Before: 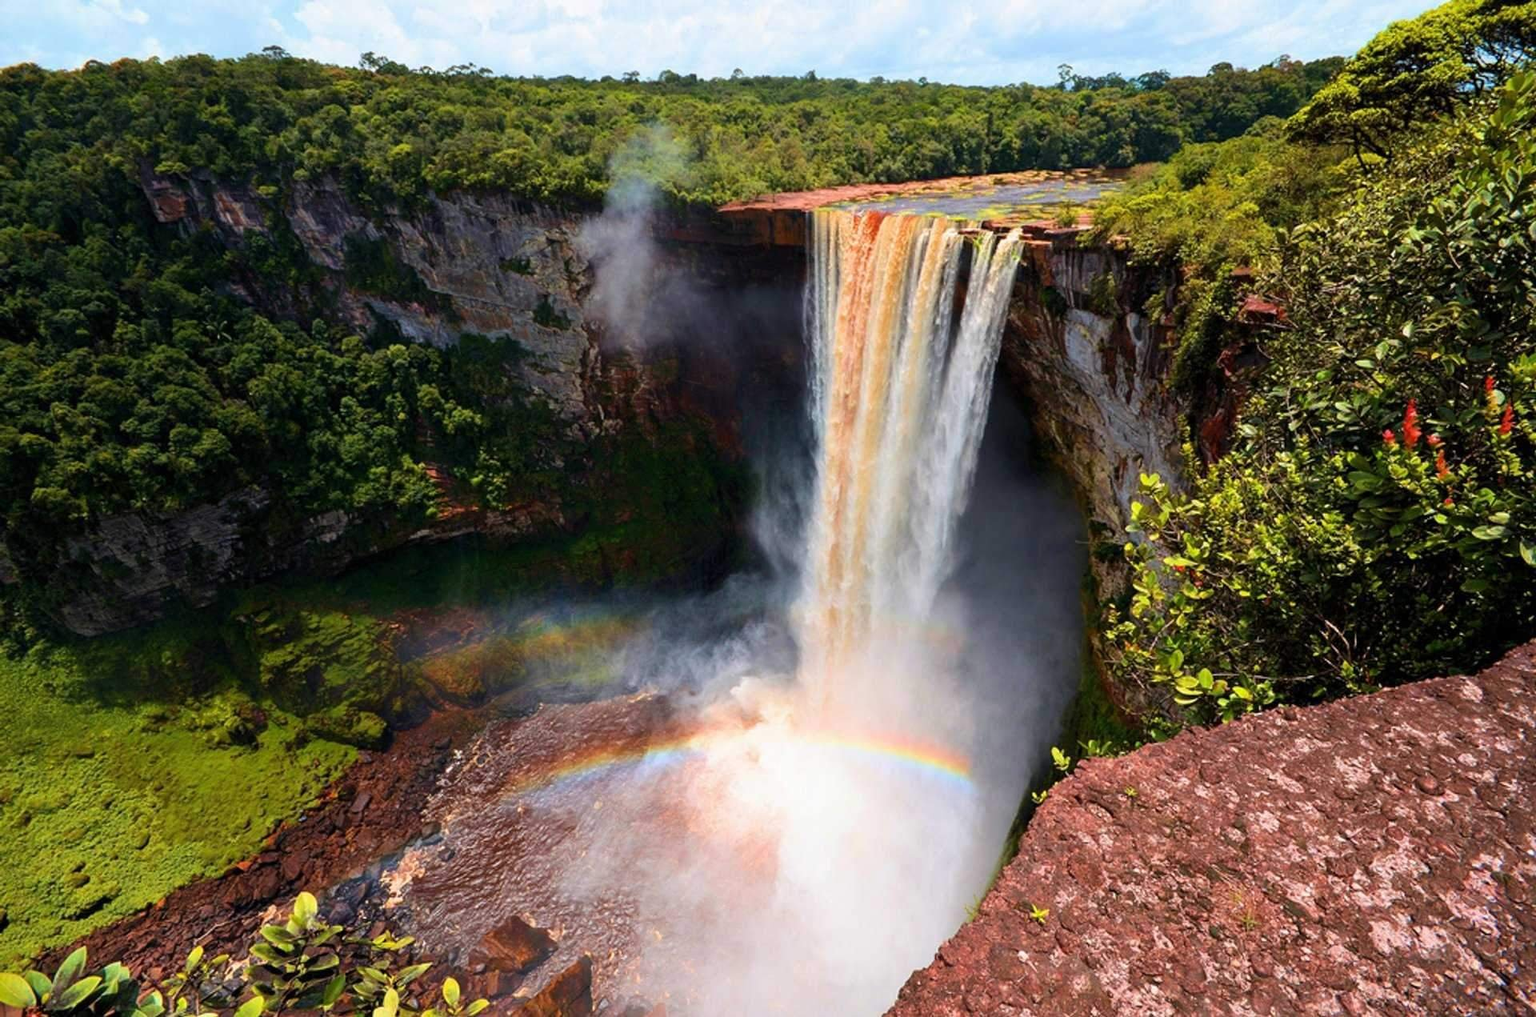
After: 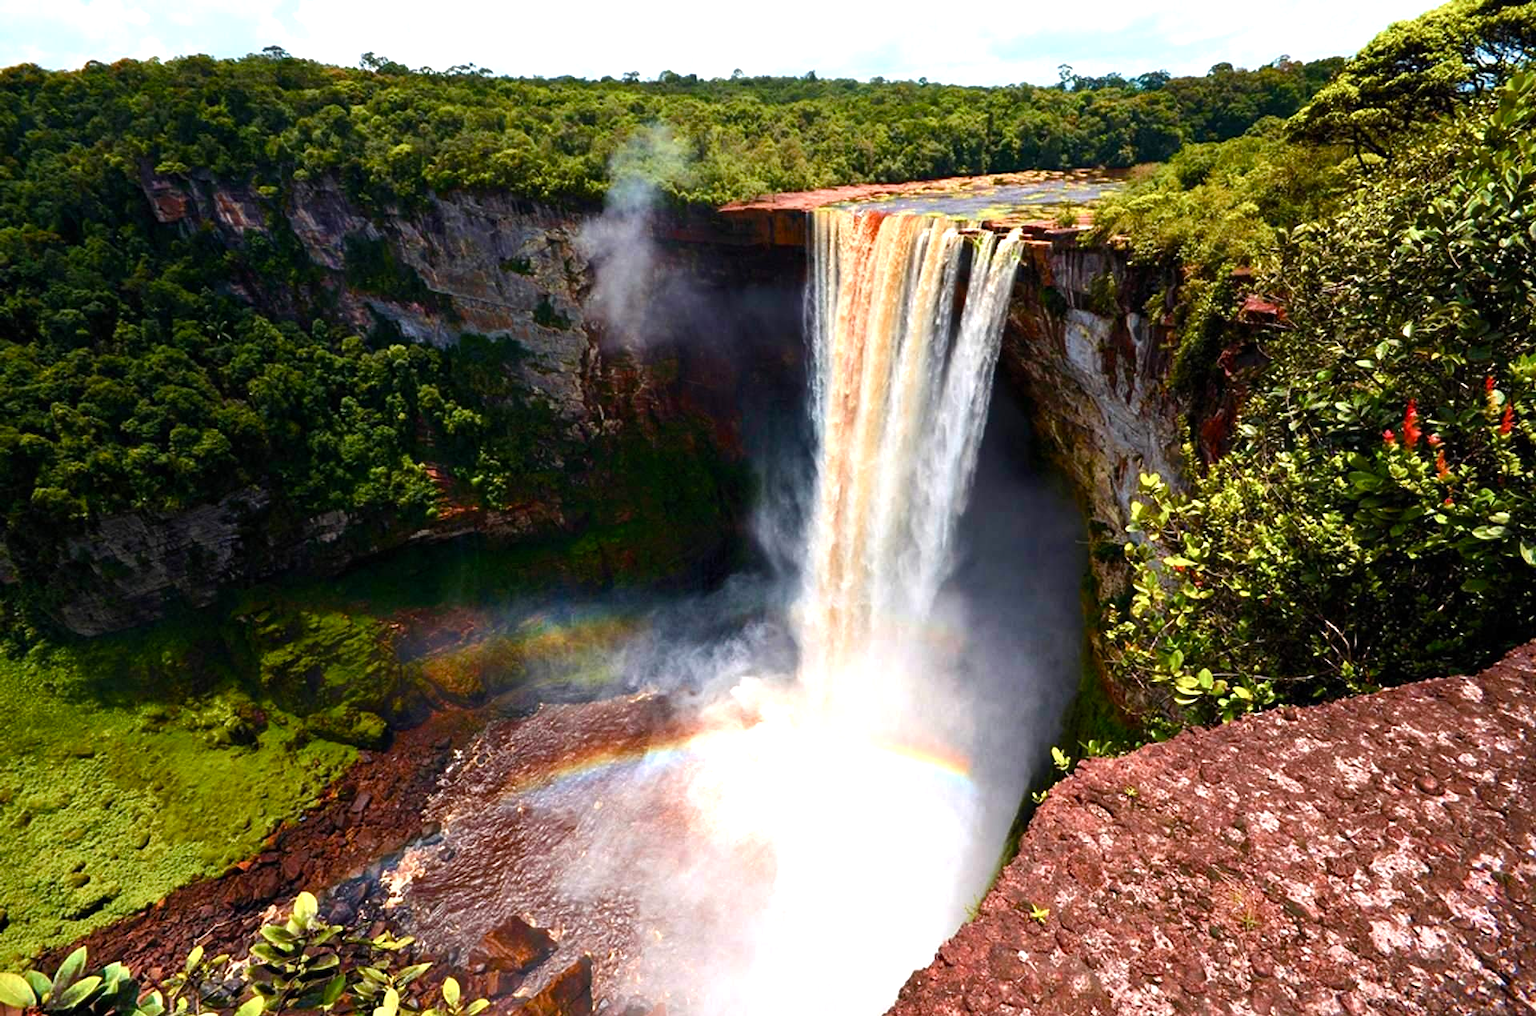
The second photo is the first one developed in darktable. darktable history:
color balance rgb: perceptual saturation grading › global saturation 20%, perceptual saturation grading › highlights -49.601%, perceptual saturation grading › shadows 23.935%, perceptual brilliance grading › global brilliance -5.48%, perceptual brilliance grading › highlights 23.716%, perceptual brilliance grading › mid-tones 7.445%, perceptual brilliance grading › shadows -4.513%, global vibrance 12.011%
